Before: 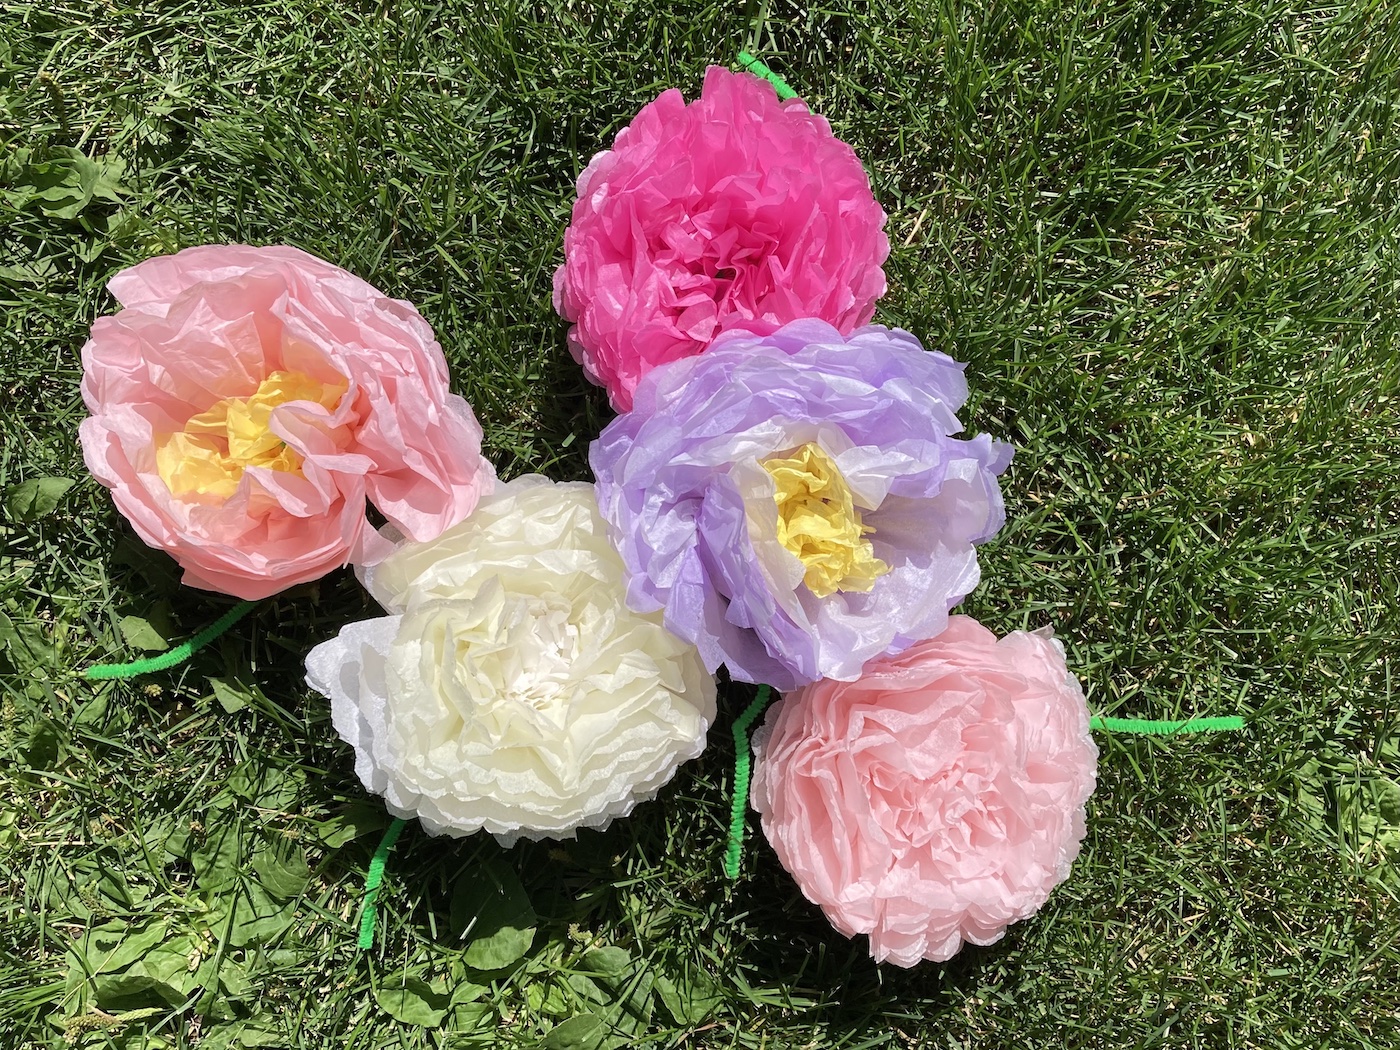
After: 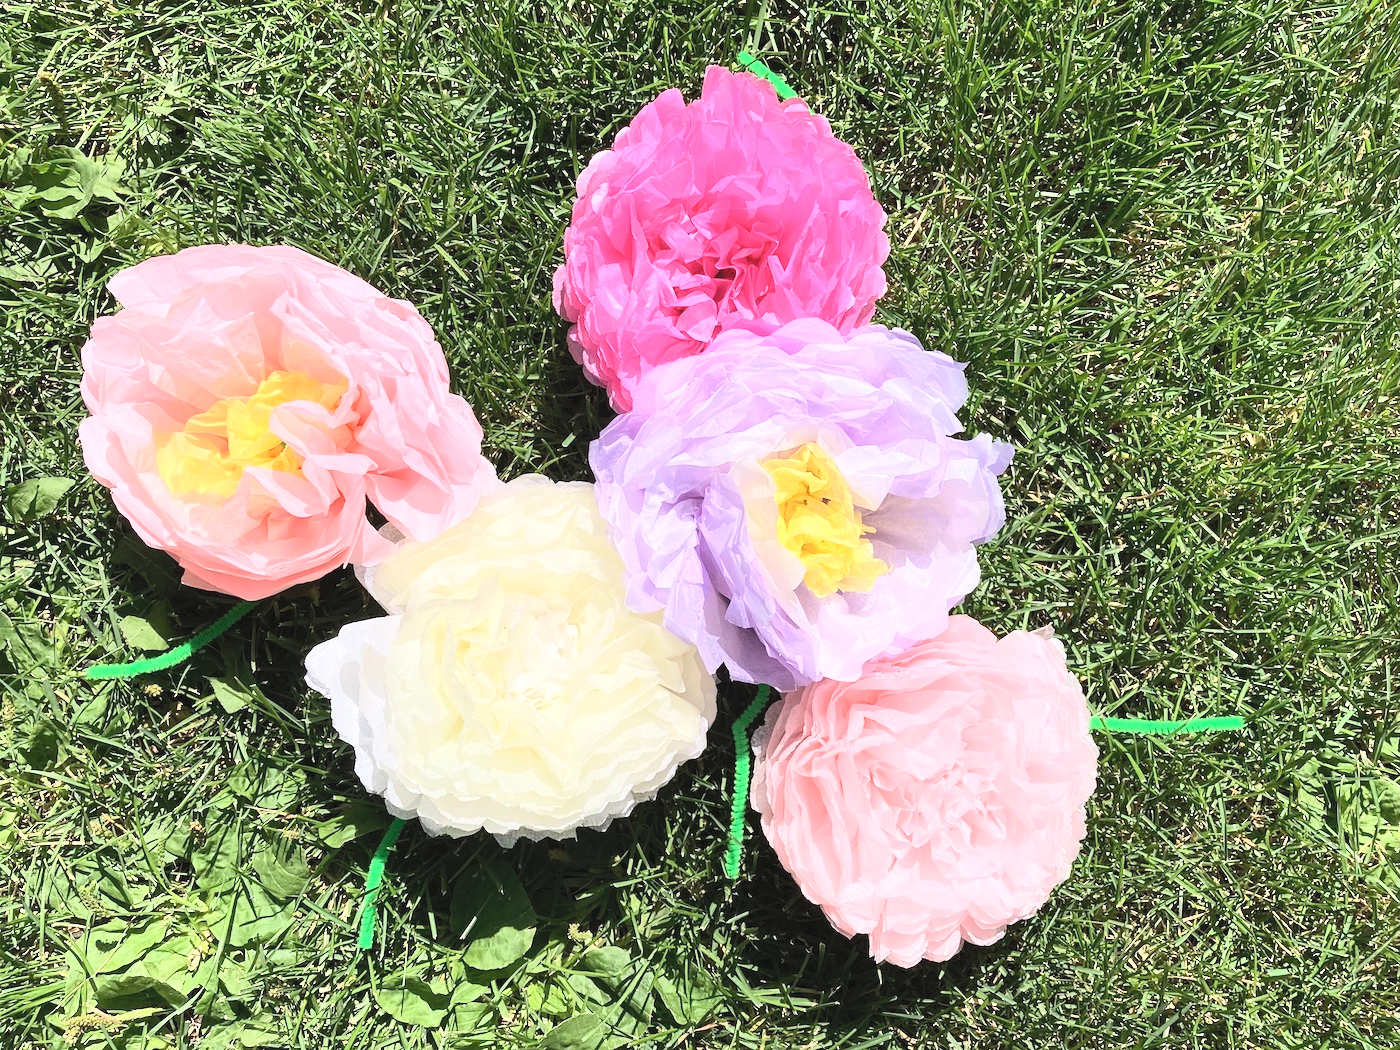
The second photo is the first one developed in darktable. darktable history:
contrast brightness saturation: contrast 0.395, brightness 0.52
